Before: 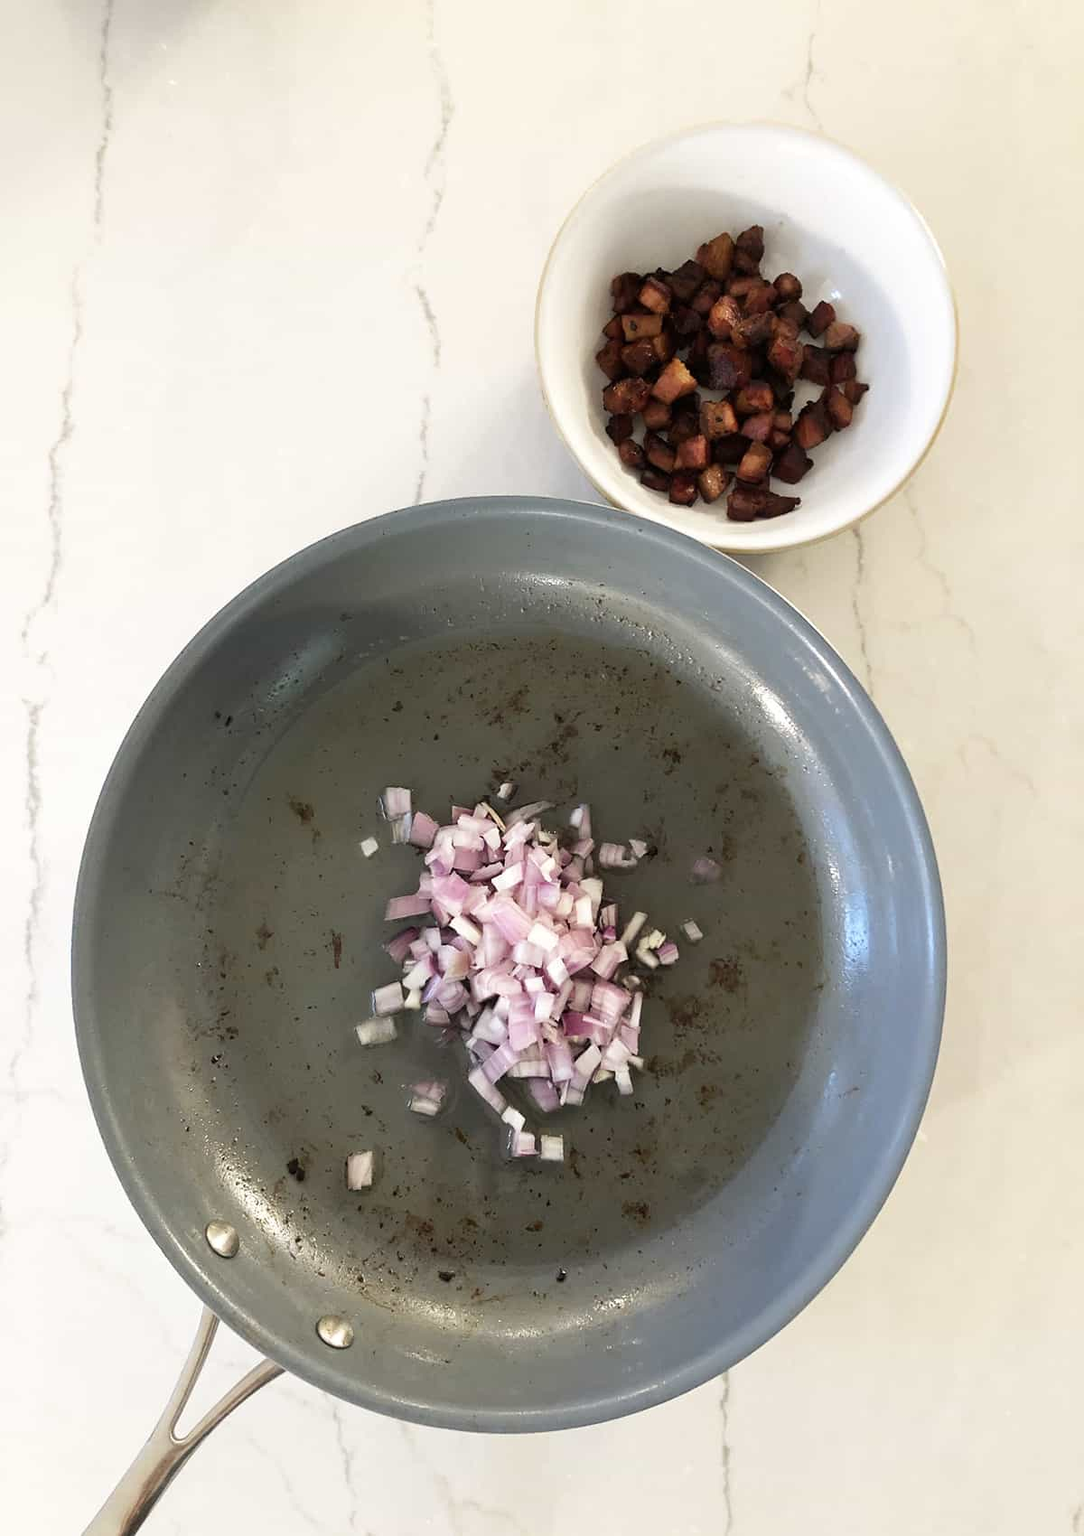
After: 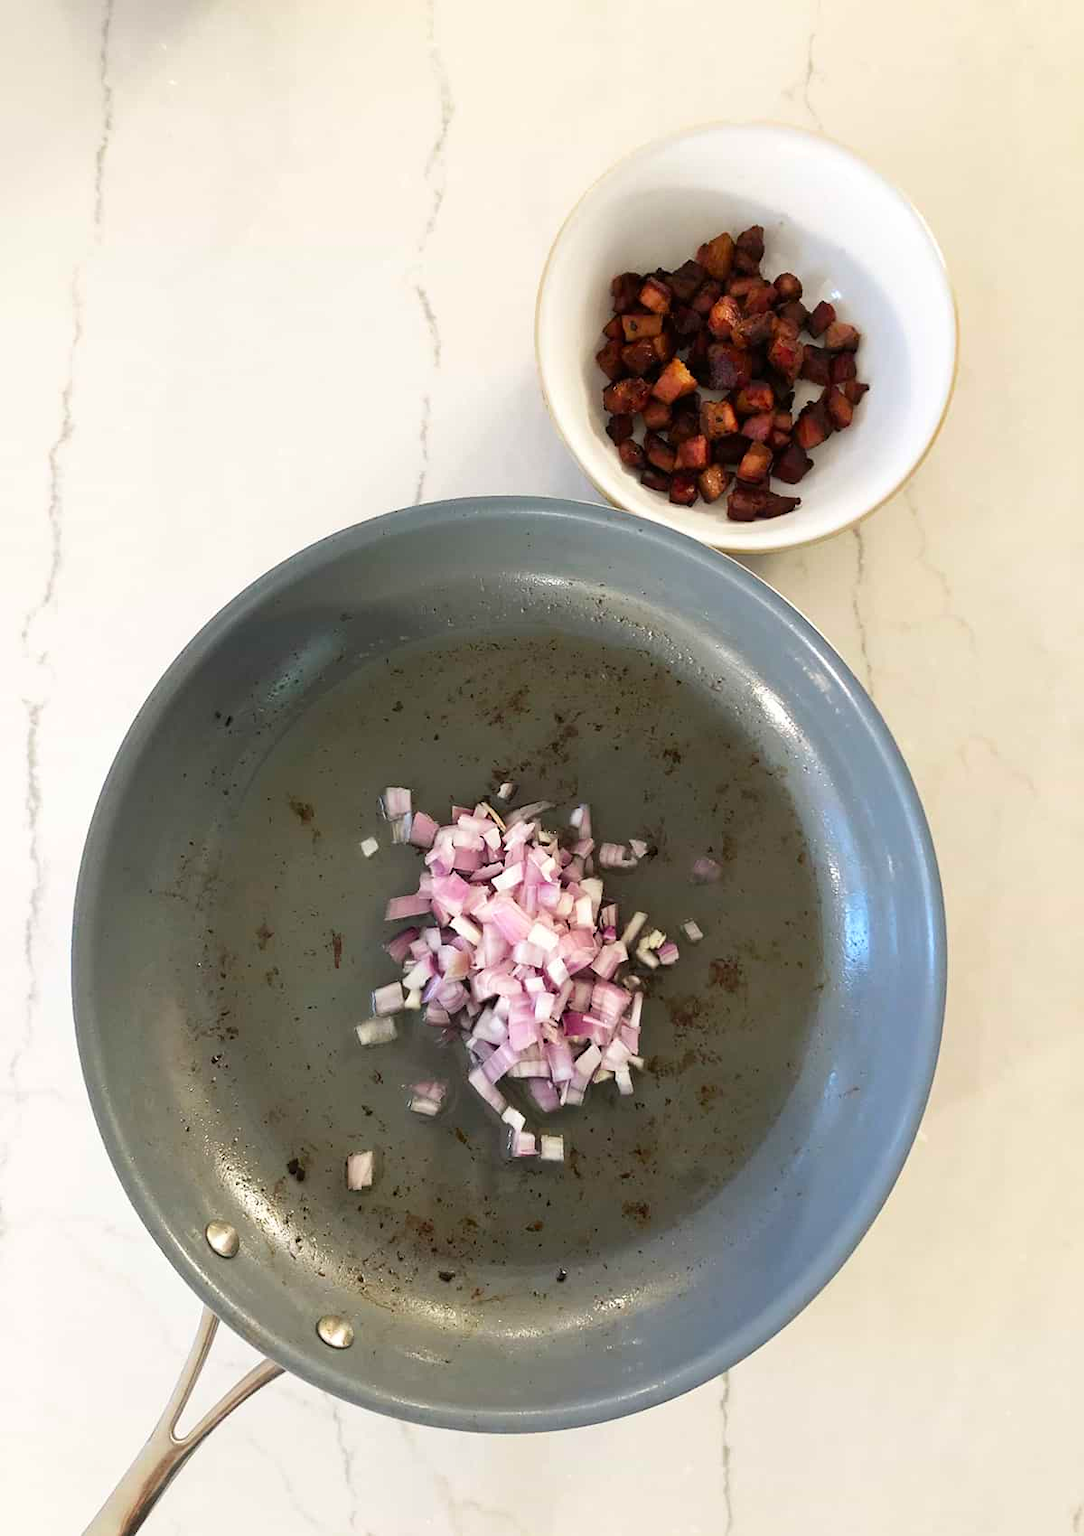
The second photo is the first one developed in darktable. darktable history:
contrast brightness saturation: contrast 0.043, saturation 0.164
